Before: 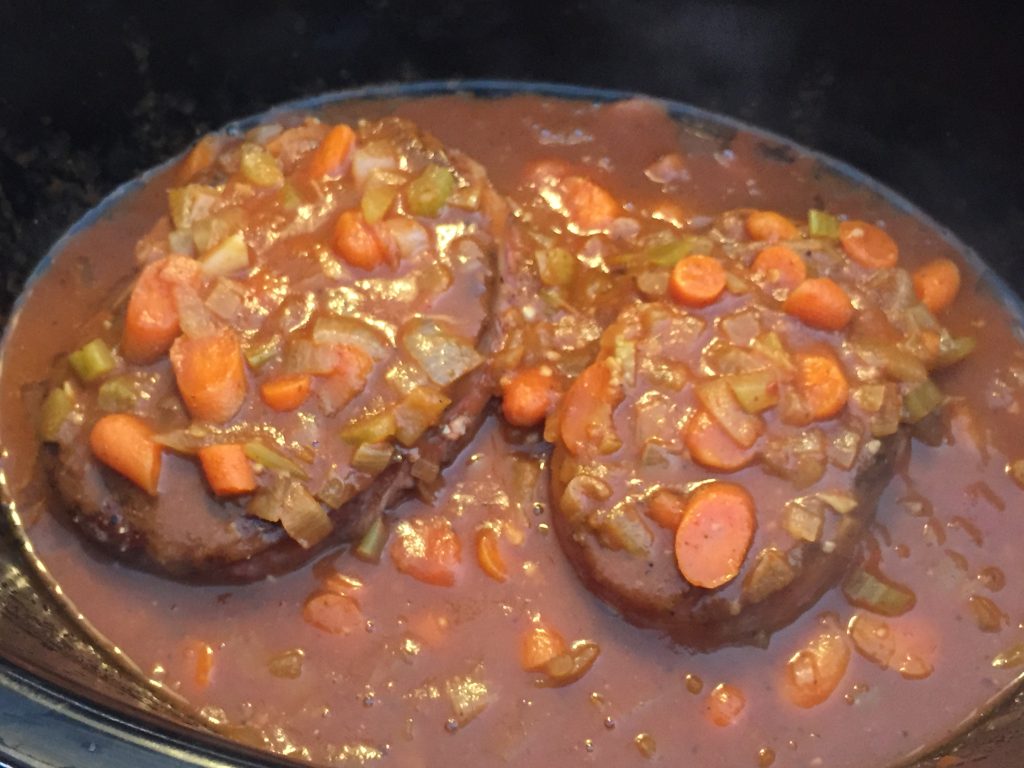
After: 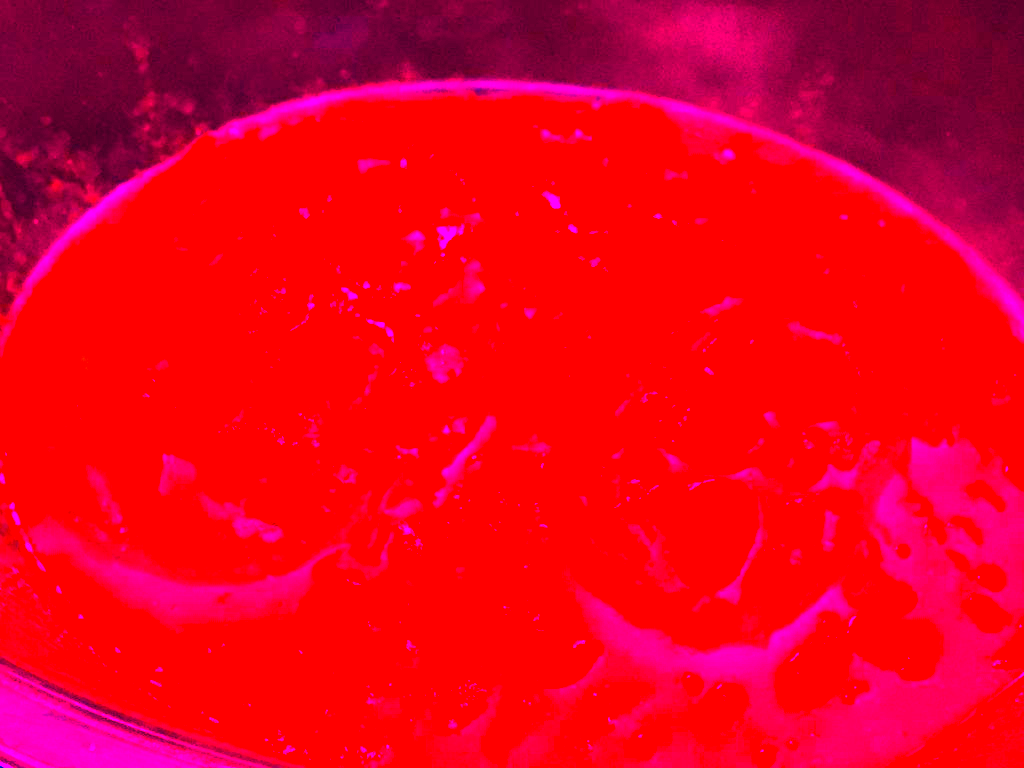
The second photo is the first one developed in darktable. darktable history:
exposure: black level correction 0.001, exposure 0.5 EV, compensate exposure bias true, compensate highlight preservation false
color balance rgb: linear chroma grading › global chroma 10%, perceptual saturation grading › global saturation 30%, global vibrance 10%
white balance: red 4.26, blue 1.802
